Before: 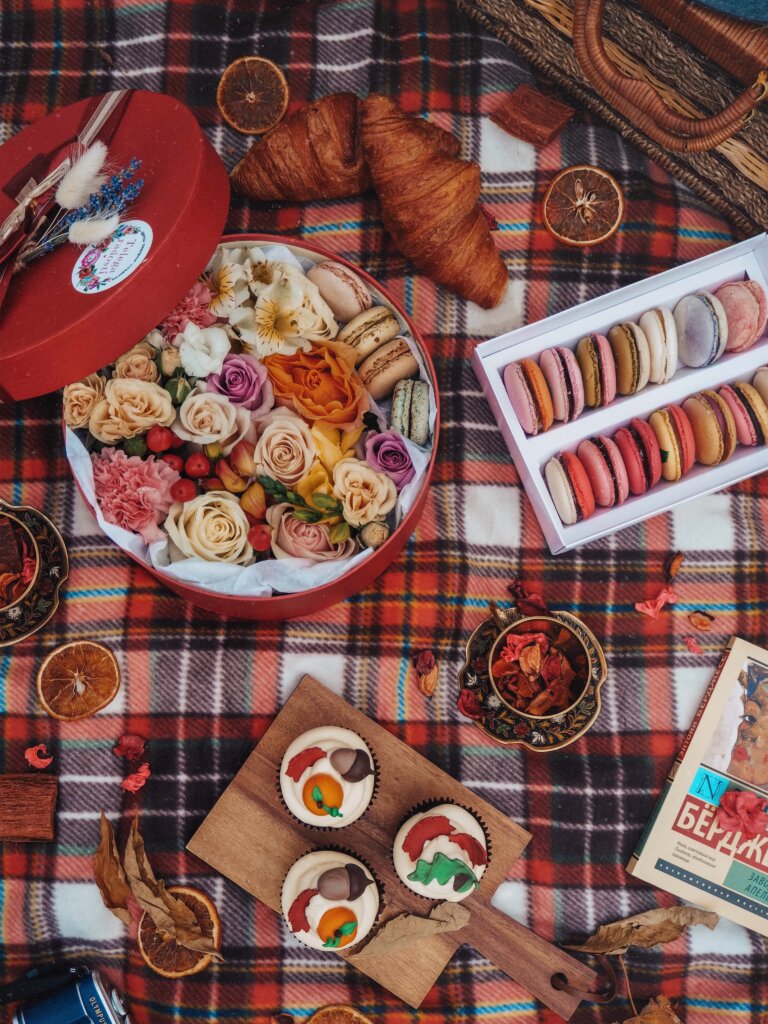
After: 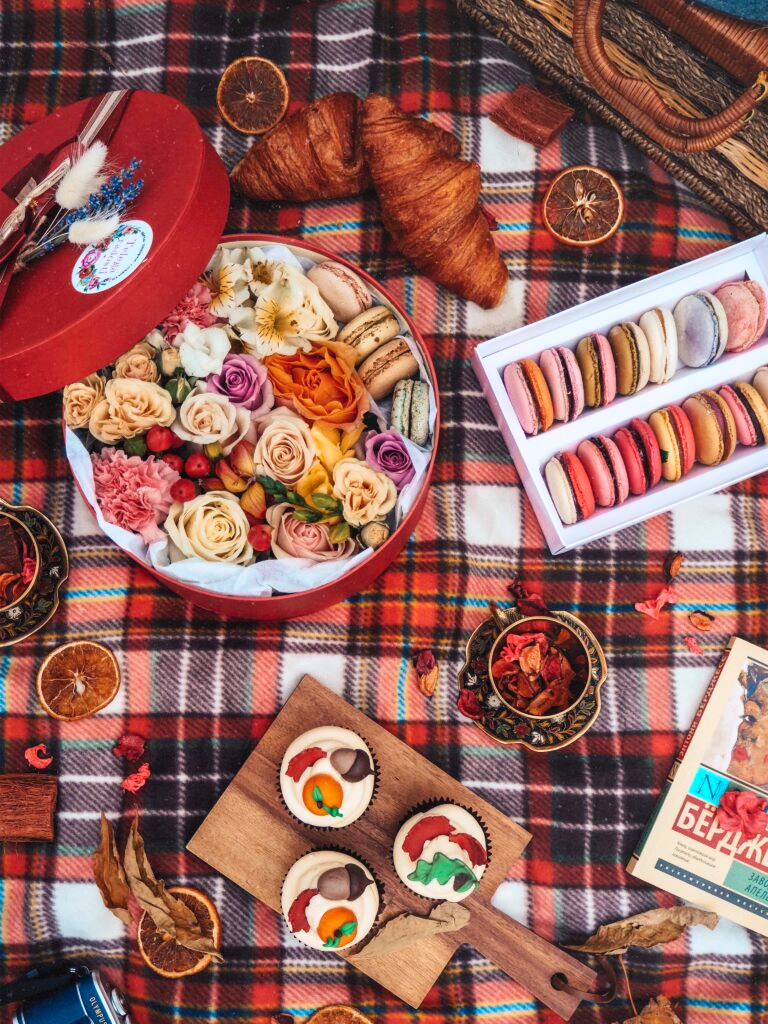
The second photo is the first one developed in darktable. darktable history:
contrast brightness saturation: contrast 0.197, brightness 0.168, saturation 0.22
local contrast: highlights 106%, shadows 102%, detail 119%, midtone range 0.2
